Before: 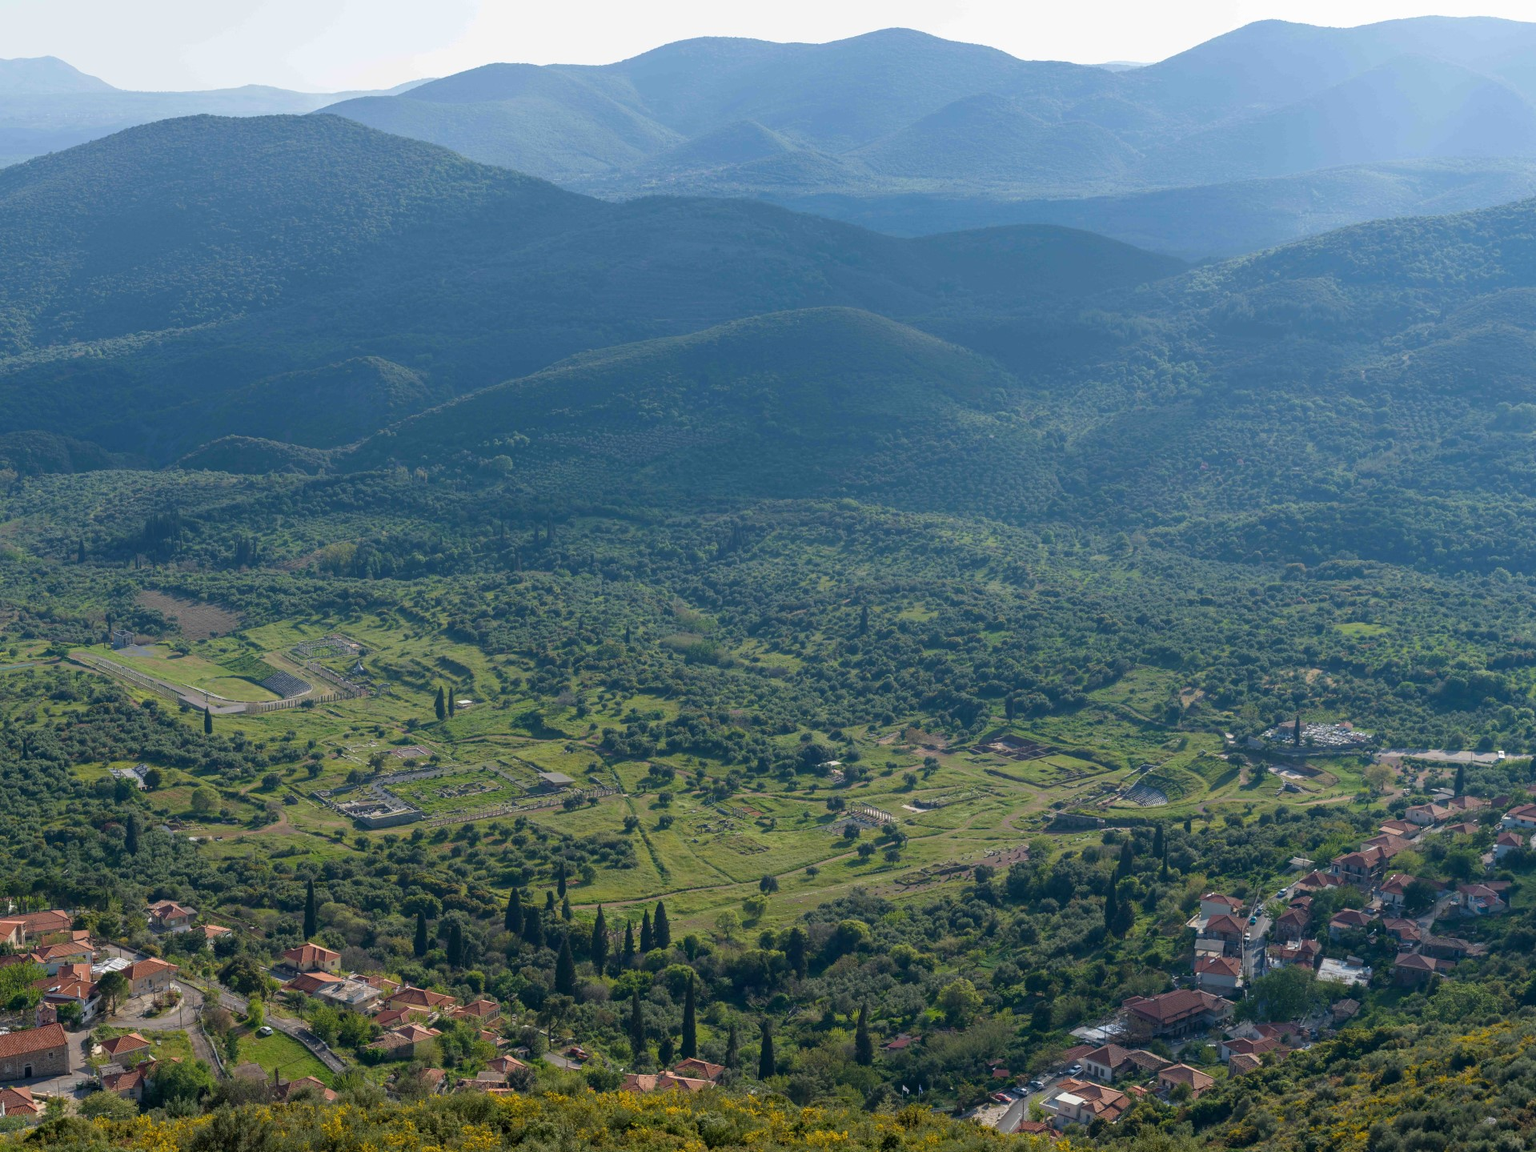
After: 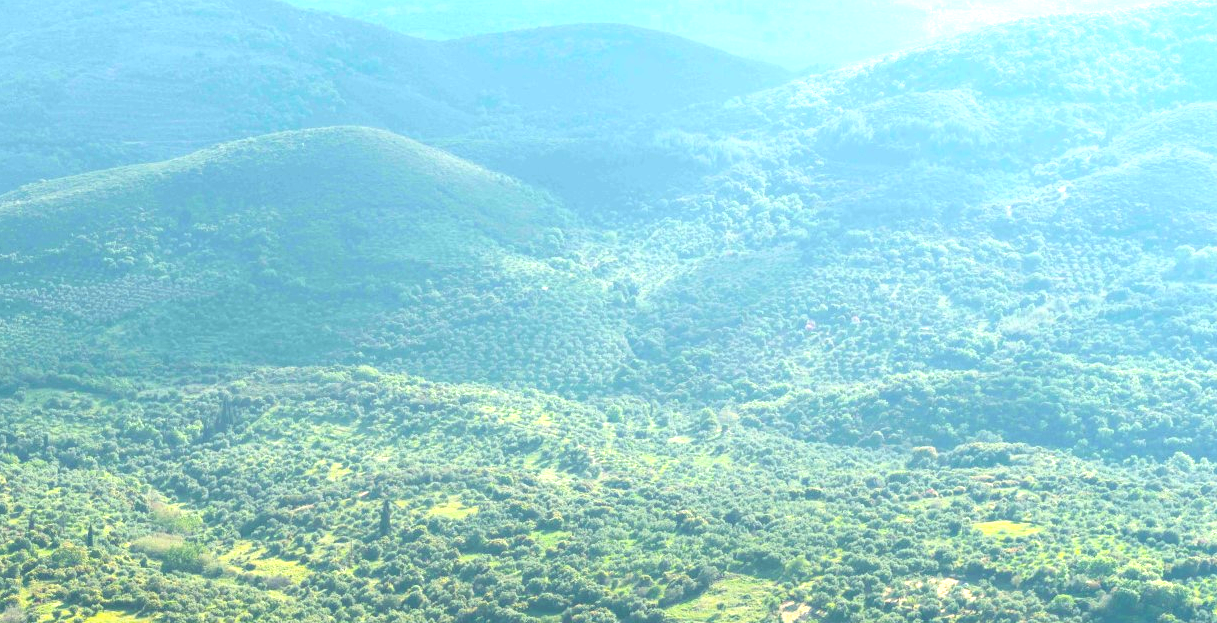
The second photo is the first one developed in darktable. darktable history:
exposure: black level correction 0, exposure 2.103 EV, compensate highlight preservation false
color balance rgb: power › luminance 1.547%, highlights gain › chroma 2.987%, highlights gain › hue 78.16°, linear chroma grading › global chroma 42.104%, perceptual saturation grading › global saturation 19.696%
crop: left 36.179%, top 17.879%, right 0.401%, bottom 38.784%
color correction: highlights a* -1.63, highlights b* 10, shadows a* 0.793, shadows b* 19.08
contrast brightness saturation: contrast 0.097, saturation -0.377
